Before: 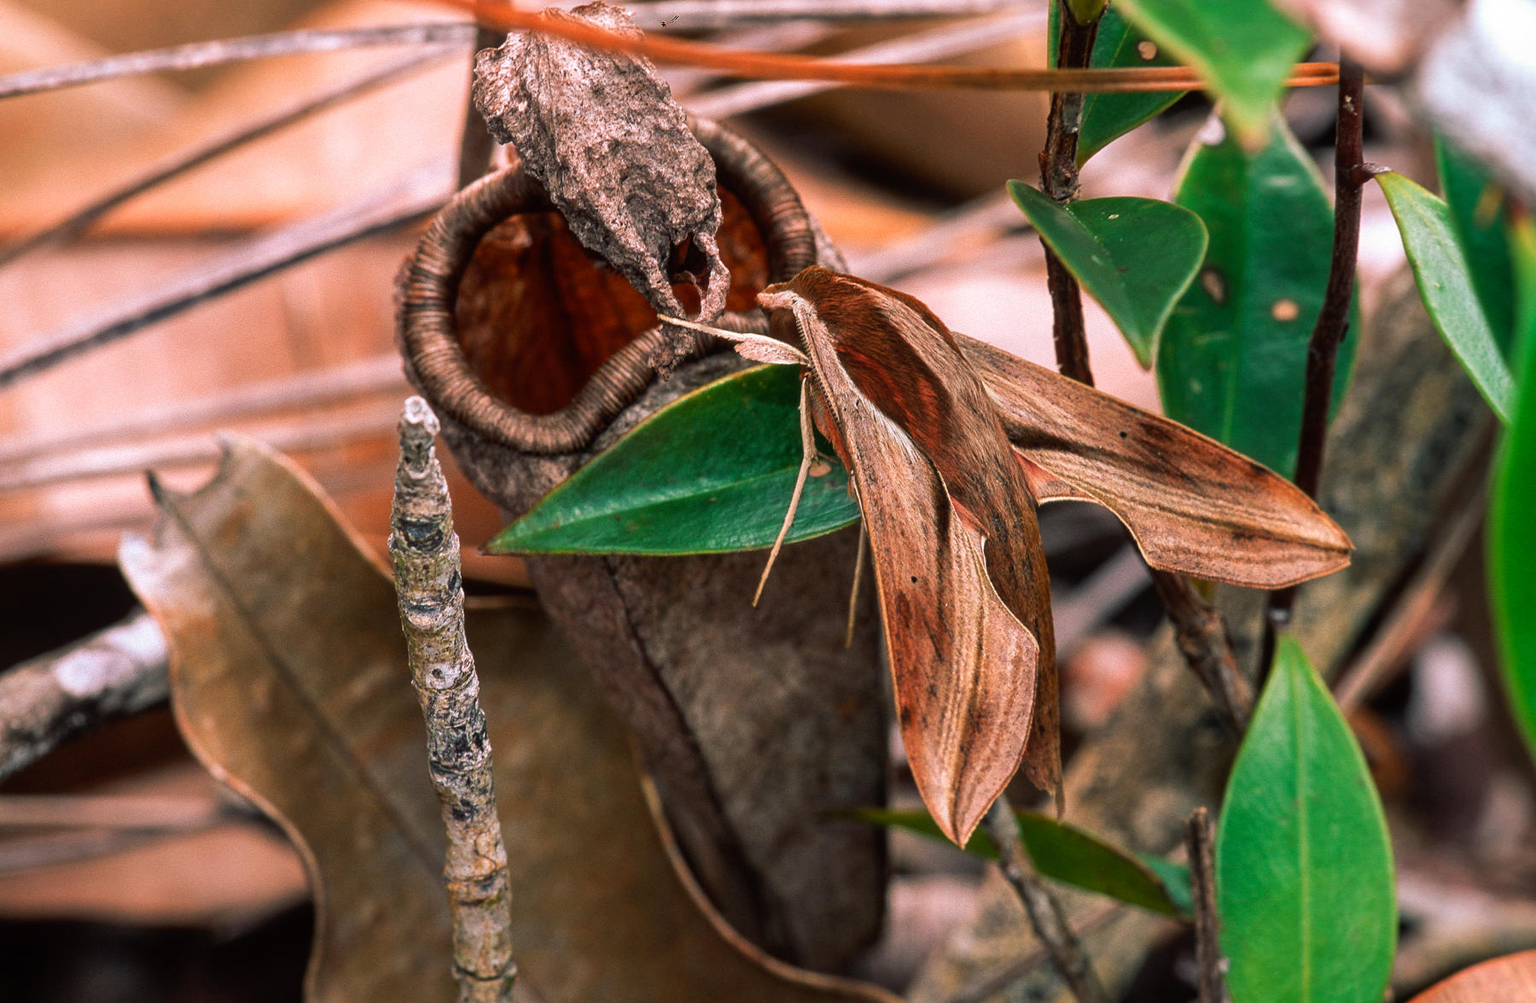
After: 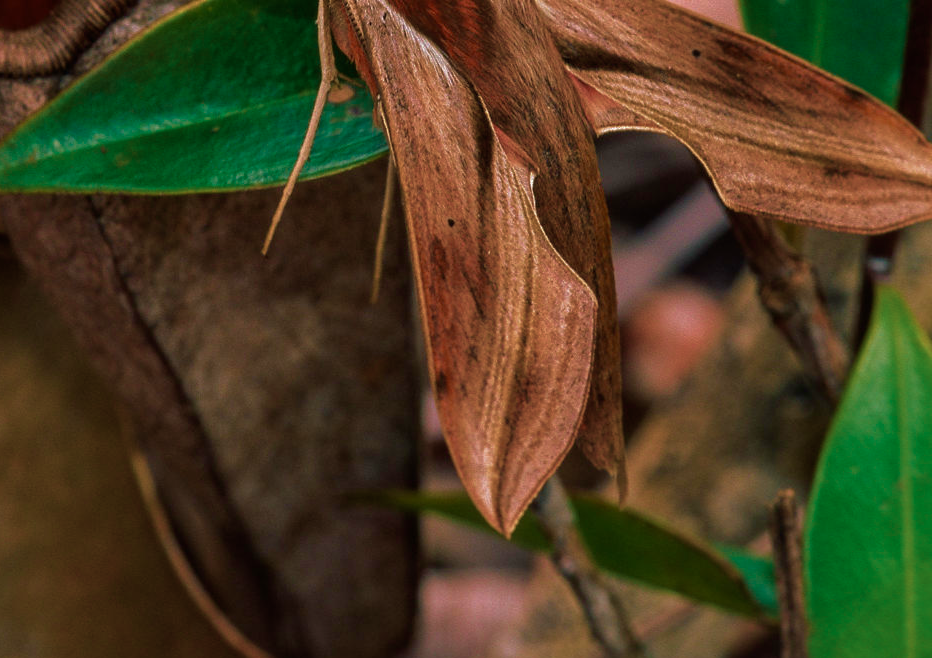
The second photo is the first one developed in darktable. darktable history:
base curve: curves: ch0 [(0, 0) (0.826, 0.587) (1, 1)]
velvia: strength 67.07%, mid-tones bias 0.972
crop: left 34.479%, top 38.822%, right 13.718%, bottom 5.172%
